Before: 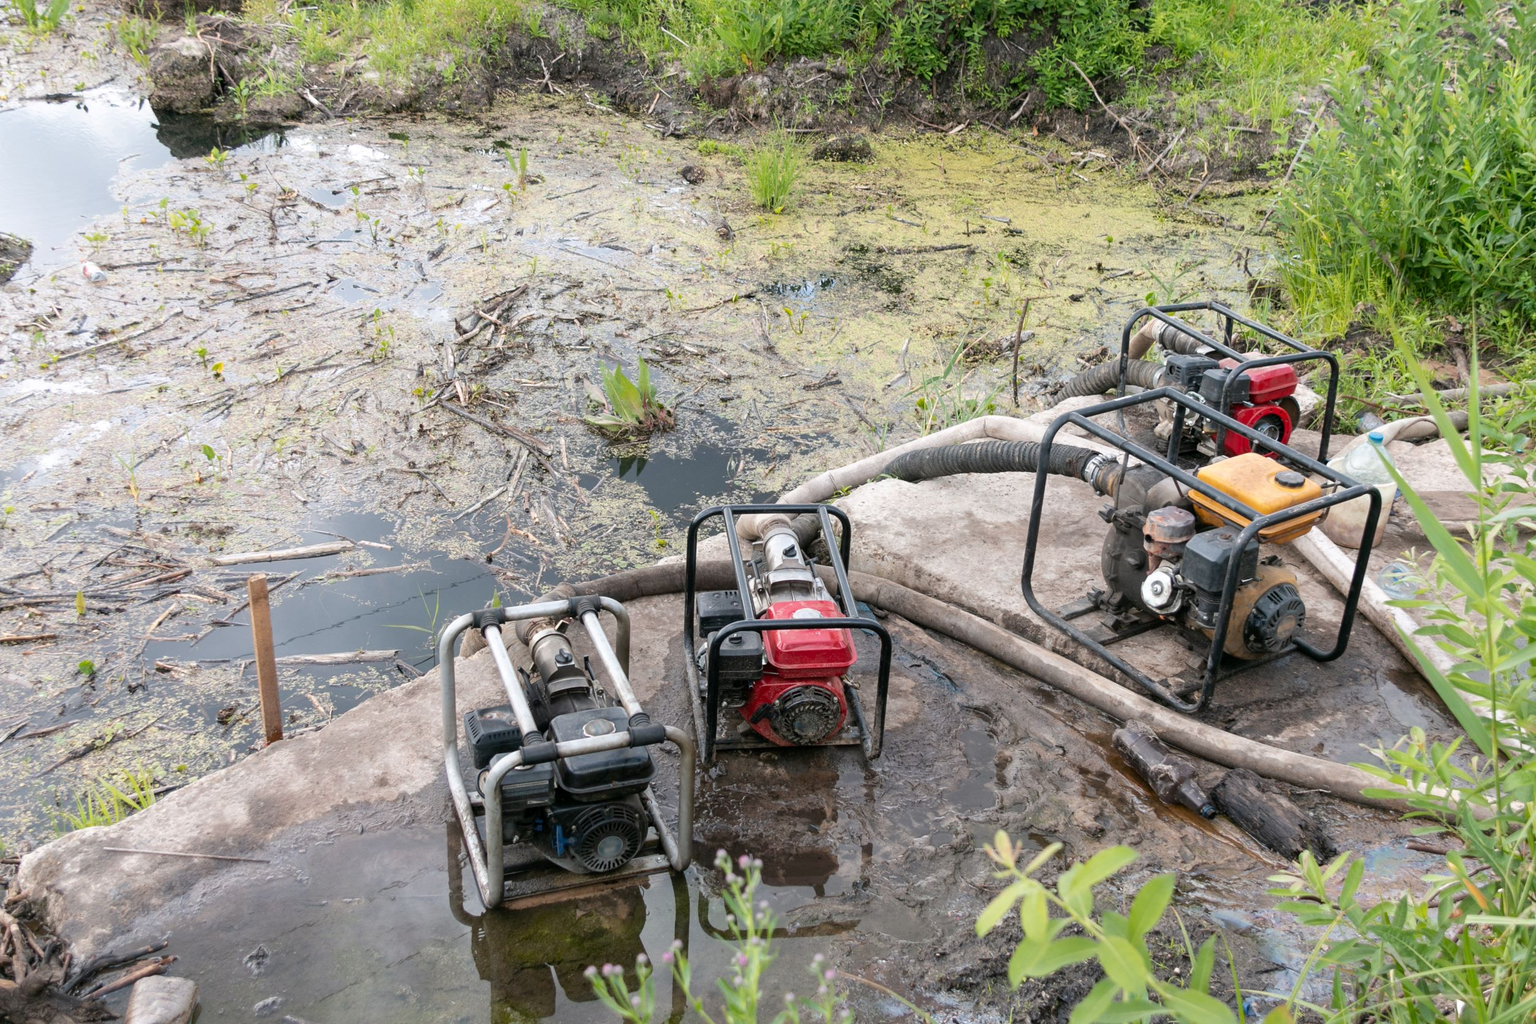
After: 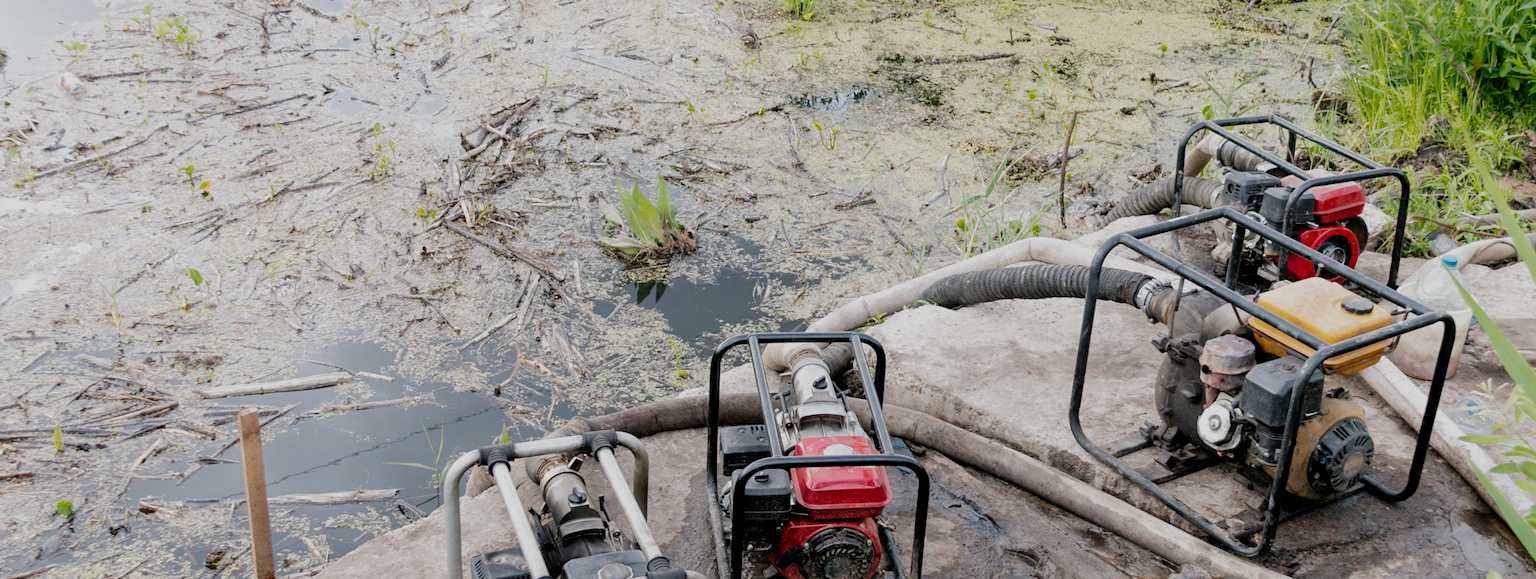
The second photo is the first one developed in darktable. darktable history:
crop: left 1.749%, top 19.04%, right 5.145%, bottom 28.267%
filmic rgb: black relative exposure -5.77 EV, white relative exposure 3.4 EV, threshold 3.05 EV, hardness 3.65, add noise in highlights 0.002, preserve chrominance no, color science v3 (2019), use custom middle-gray values true, iterations of high-quality reconstruction 0, contrast in highlights soft, enable highlight reconstruction true
